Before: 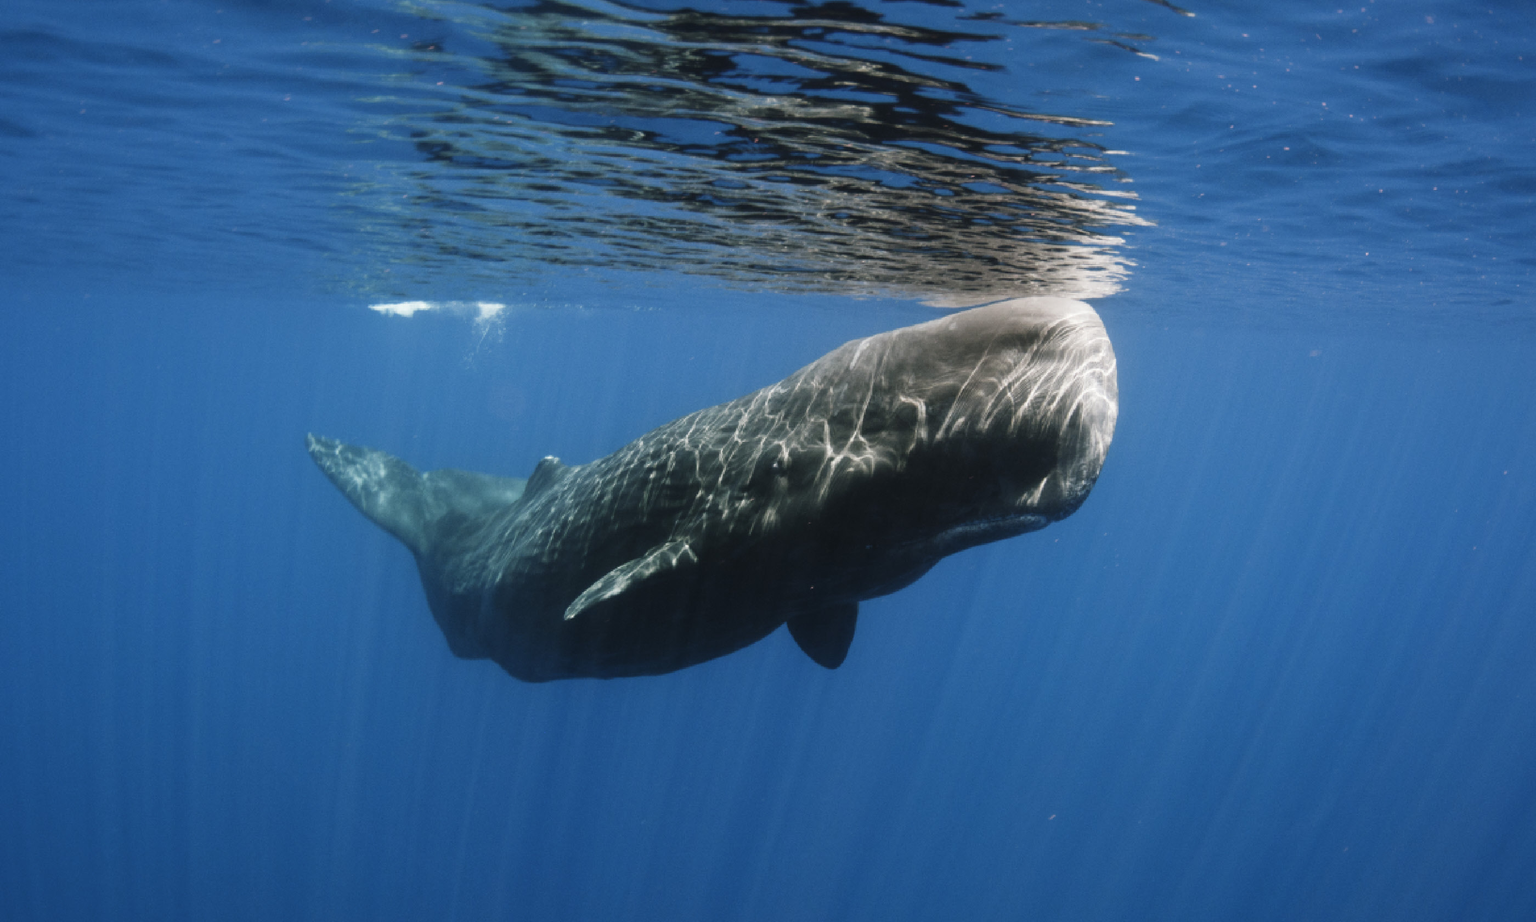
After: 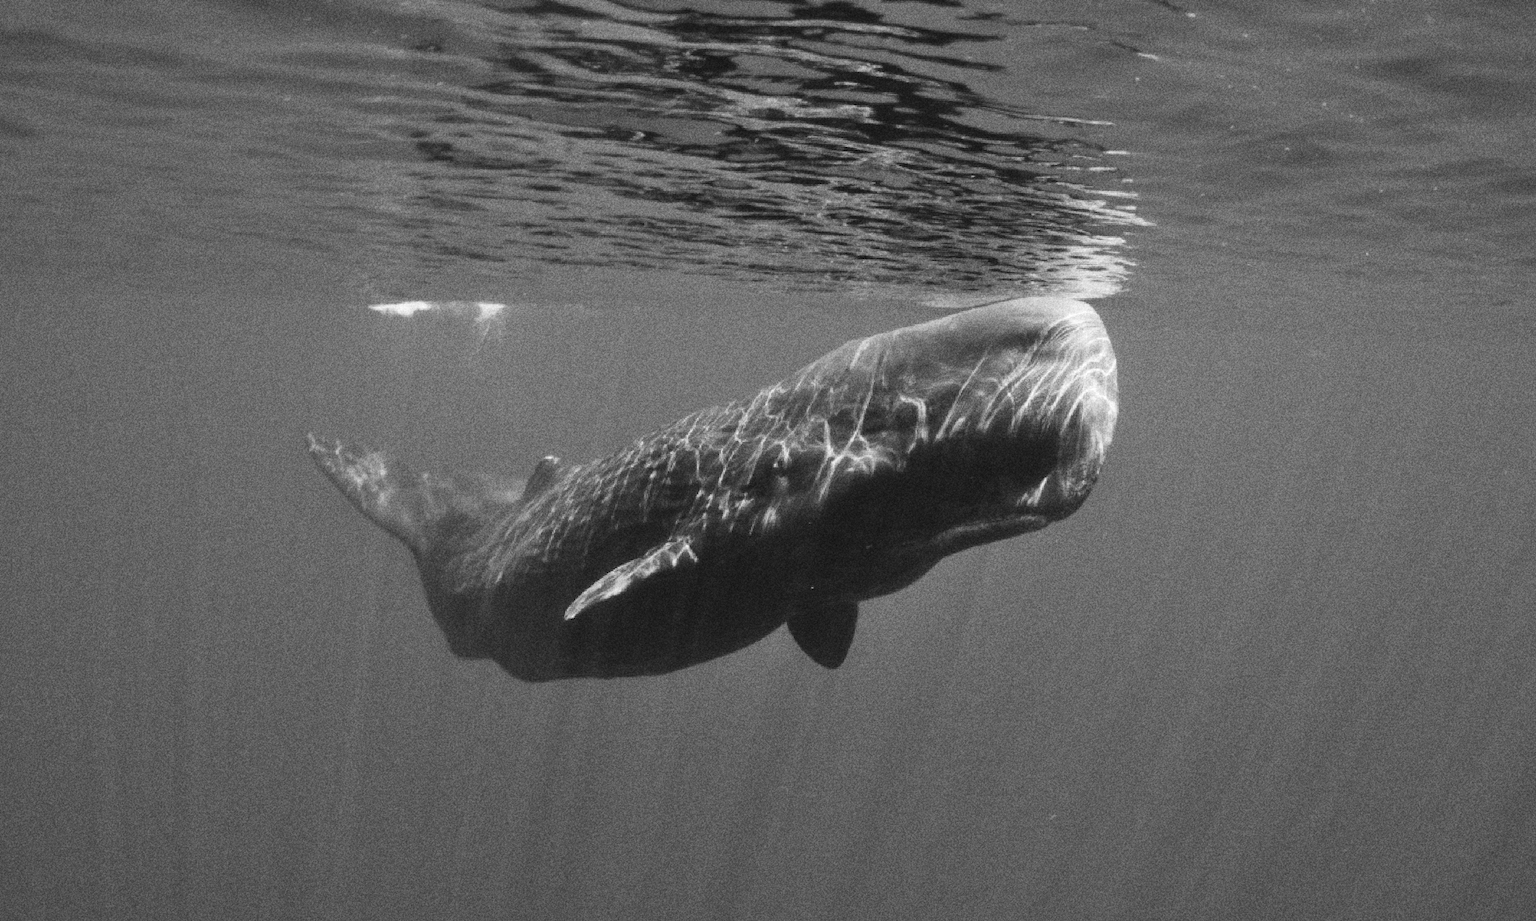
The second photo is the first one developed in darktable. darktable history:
shadows and highlights: white point adjustment 1, soften with gaussian
color zones: curves: ch1 [(0, 0.469) (0.01, 0.469) (0.12, 0.446) (0.248, 0.469) (0.5, 0.5) (0.748, 0.5) (0.99, 0.469) (1, 0.469)]
grain: coarseness 14.49 ISO, strength 48.04%, mid-tones bias 35%
monochrome: a 16.01, b -2.65, highlights 0.52
